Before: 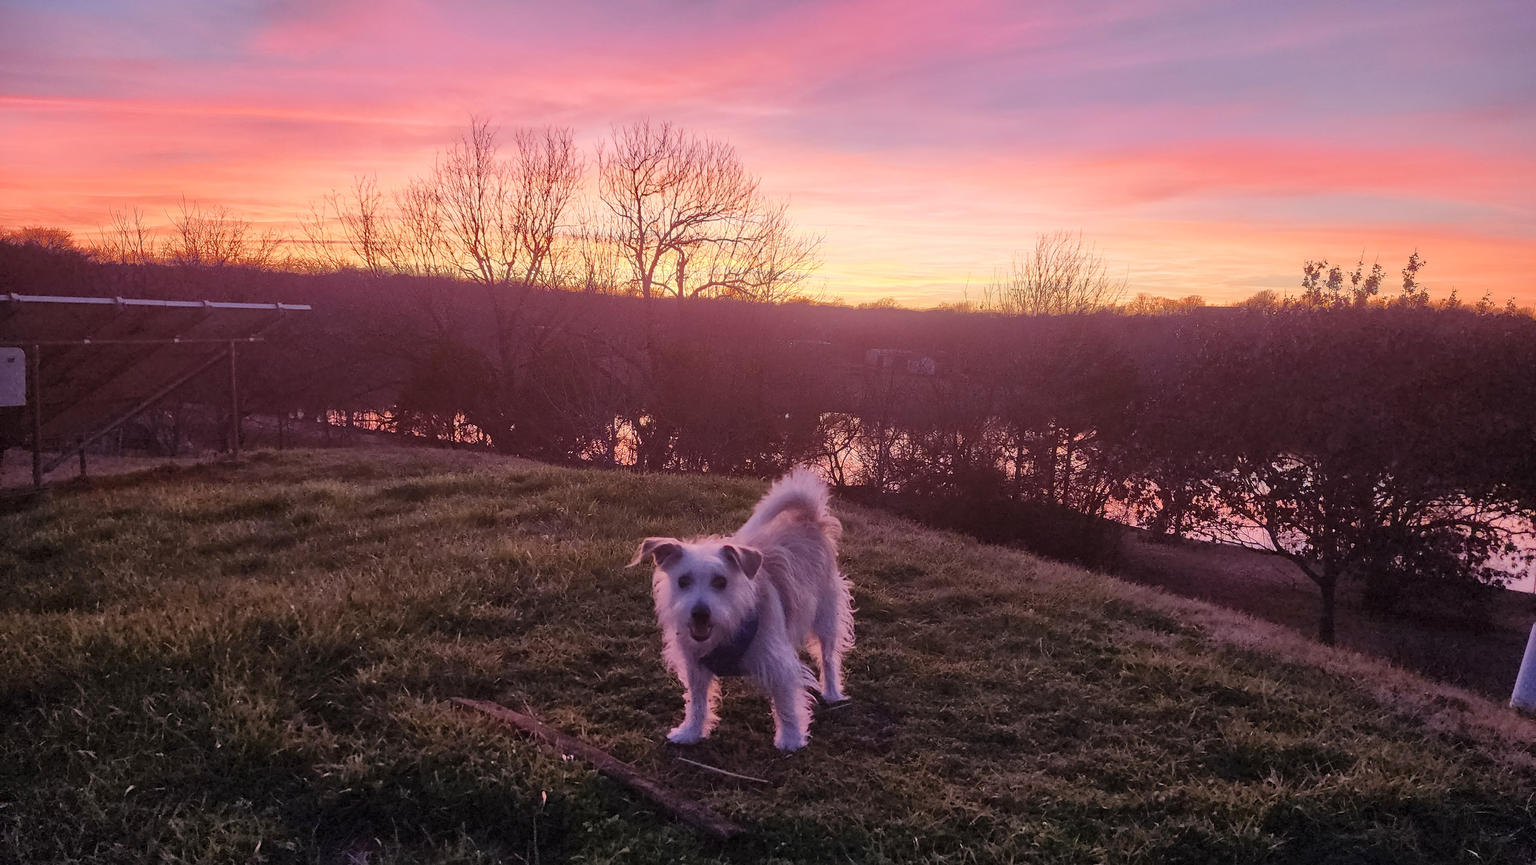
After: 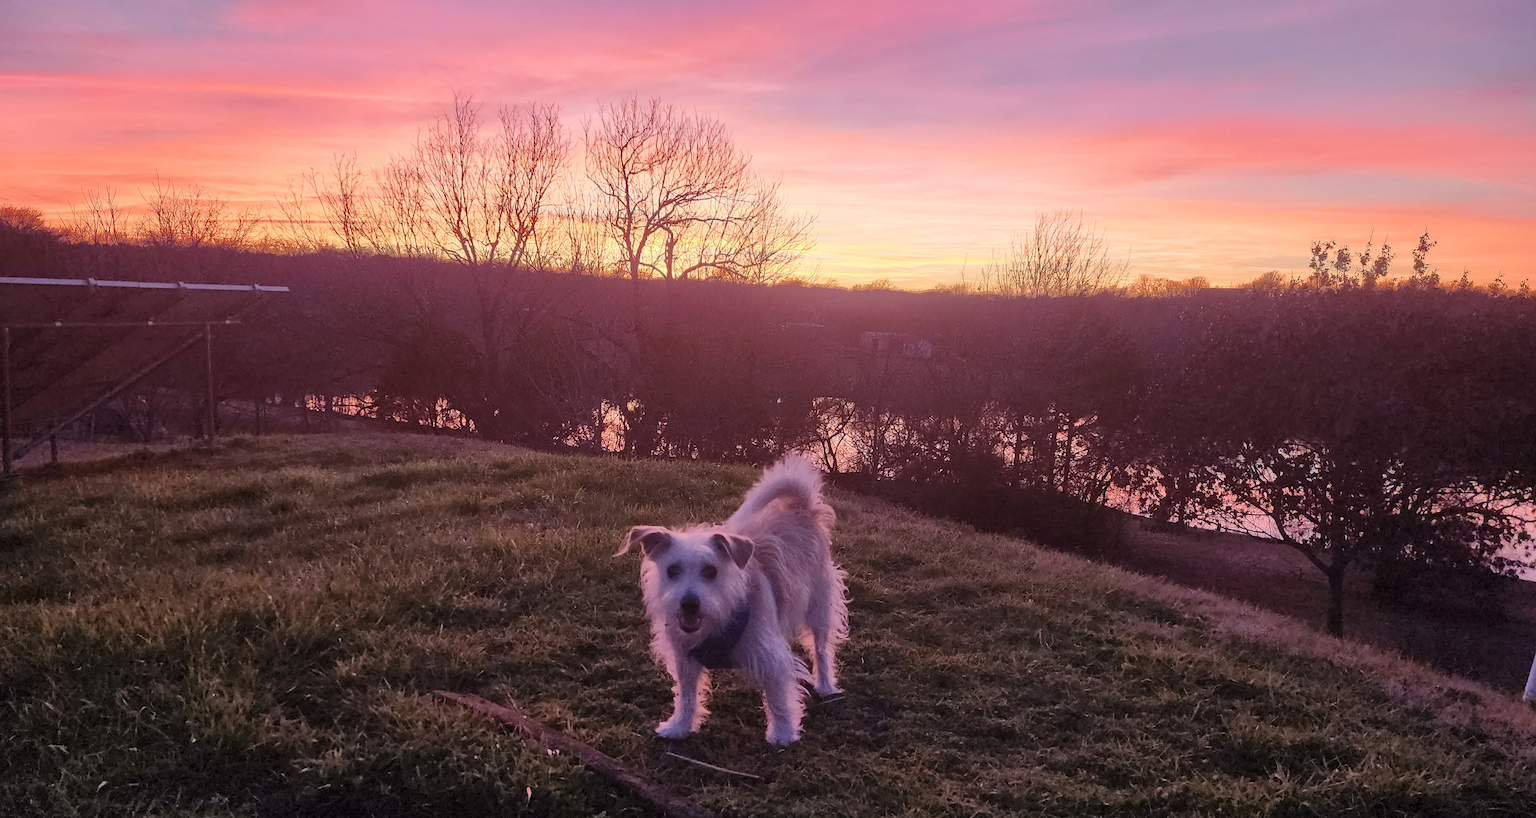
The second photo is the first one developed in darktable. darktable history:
crop: left 2.014%, top 3.145%, right 0.838%, bottom 4.981%
